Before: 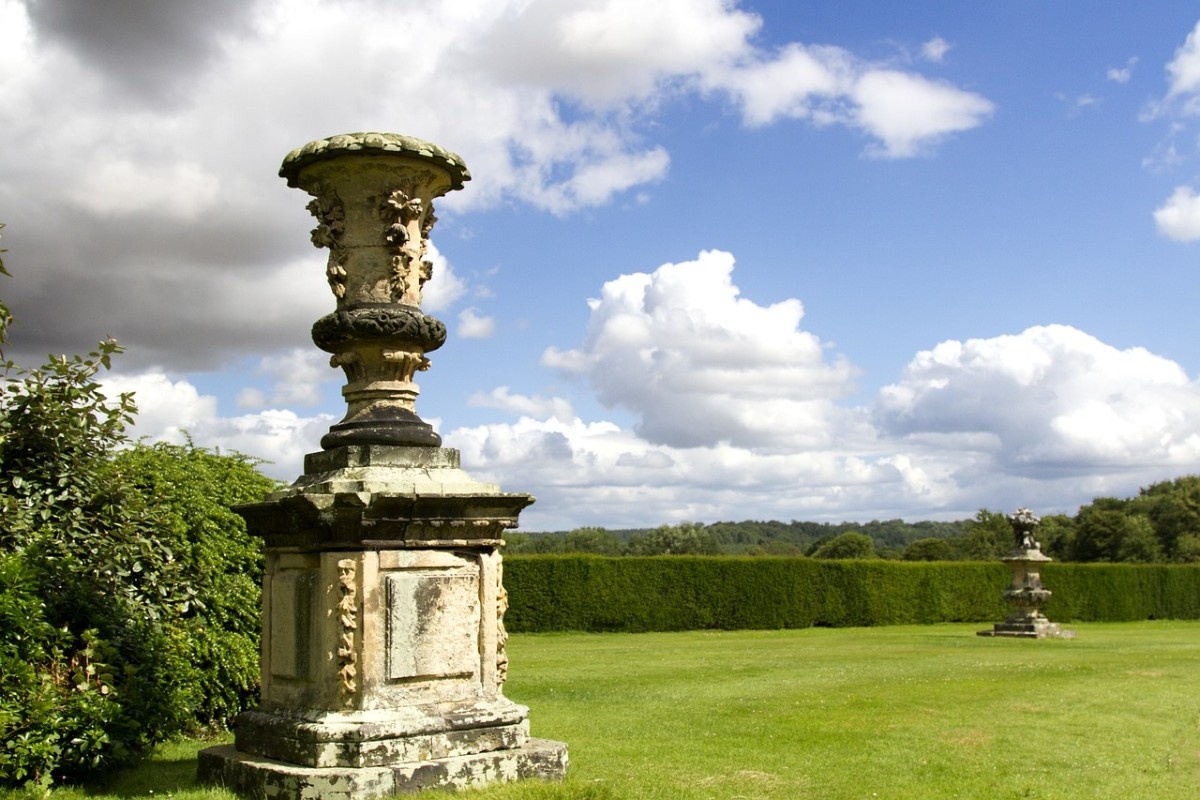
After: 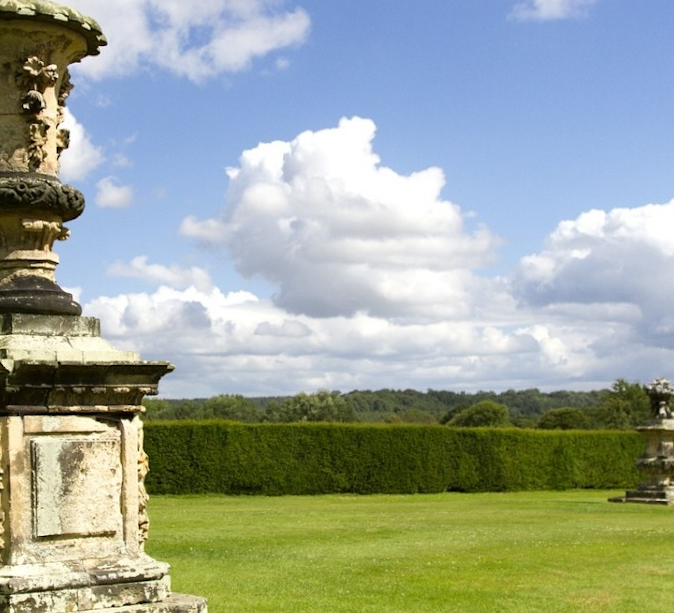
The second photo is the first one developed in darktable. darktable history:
crop and rotate: left 28.256%, top 17.734%, right 12.656%, bottom 3.573%
rotate and perspective: rotation 0.074°, lens shift (vertical) 0.096, lens shift (horizontal) -0.041, crop left 0.043, crop right 0.952, crop top 0.024, crop bottom 0.979
